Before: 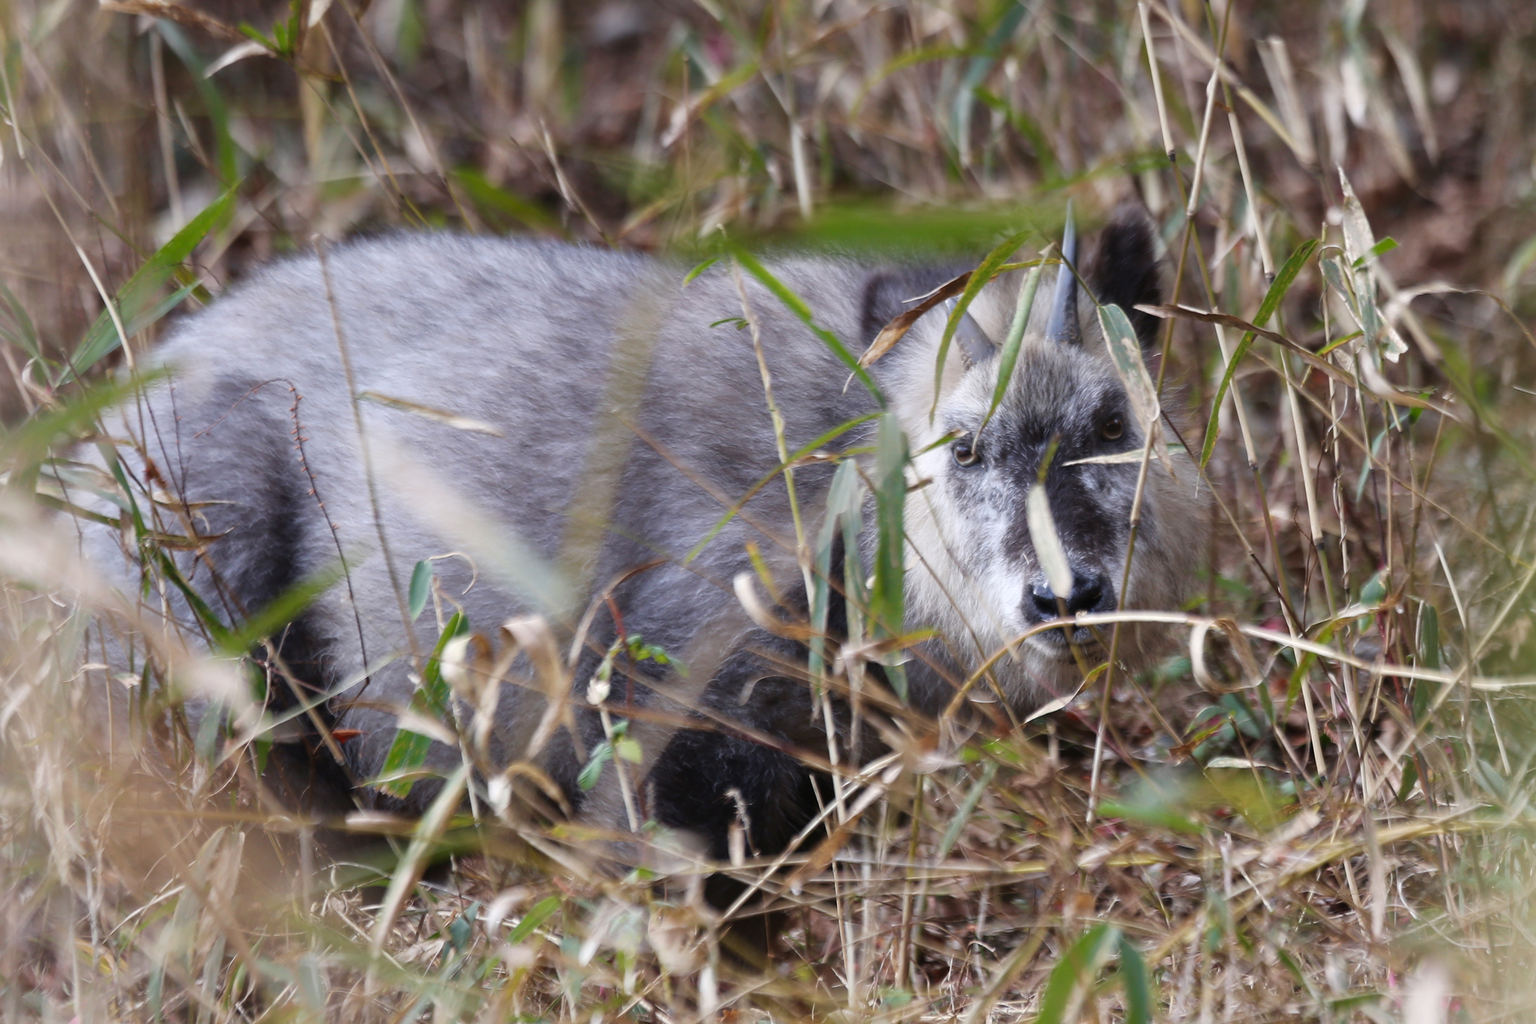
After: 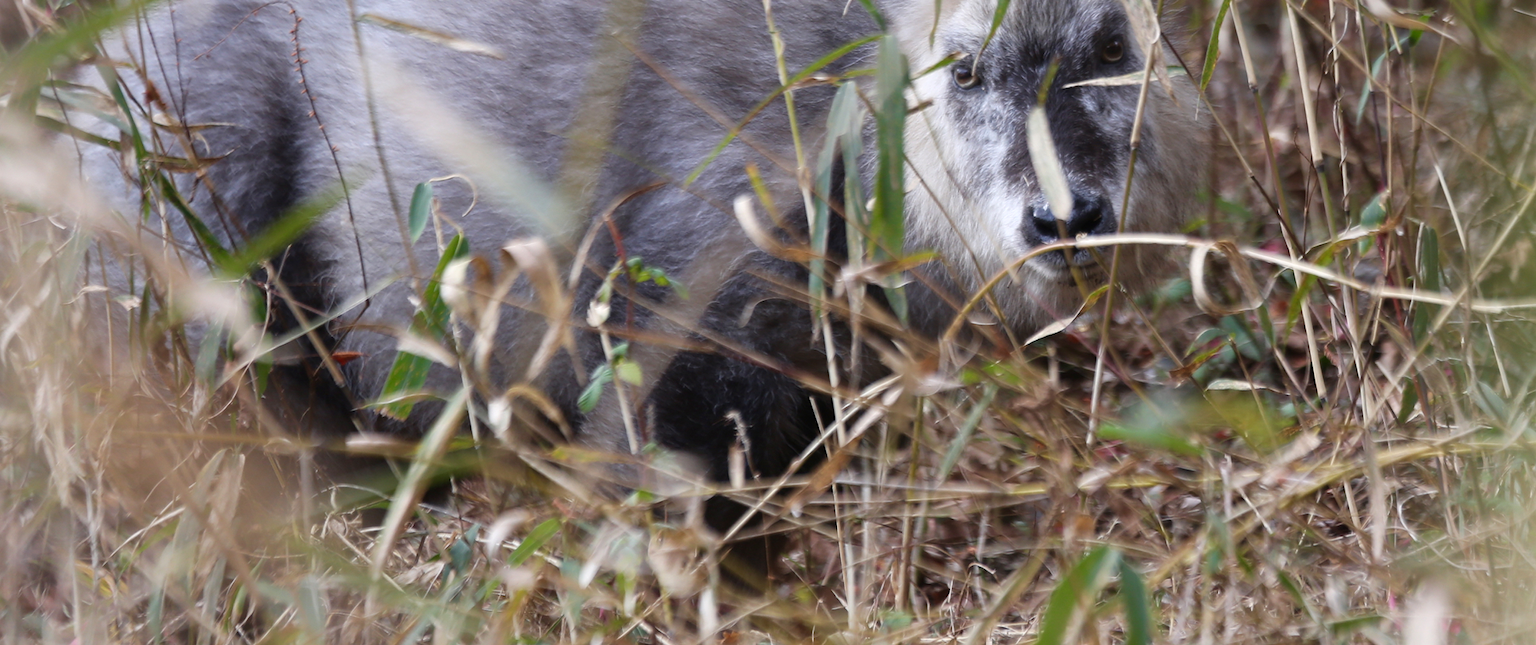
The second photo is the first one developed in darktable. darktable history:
crop and rotate: top 36.911%
tone equalizer: edges refinement/feathering 500, mask exposure compensation -1.57 EV, preserve details no
base curve: curves: ch0 [(0, 0) (0.303, 0.277) (1, 1)], preserve colors none
